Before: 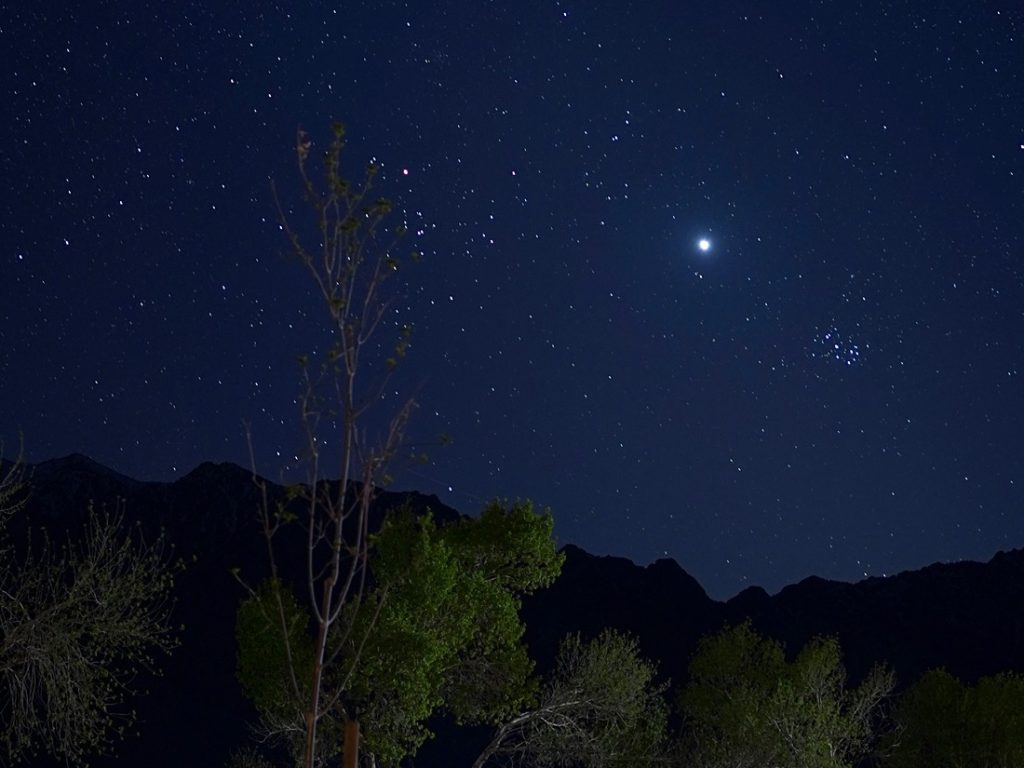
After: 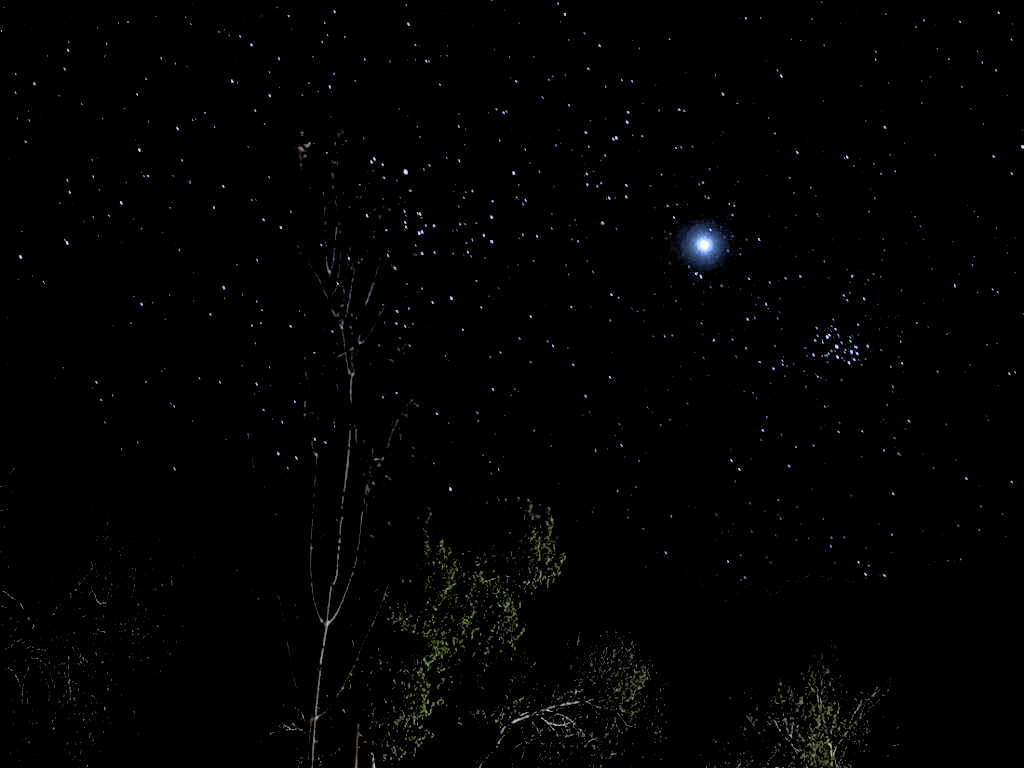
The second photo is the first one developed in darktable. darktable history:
local contrast: detail 130%
velvia: on, module defaults
color balance: lift [1.004, 1.002, 1.002, 0.998], gamma [1, 1.007, 1.002, 0.993], gain [1, 0.977, 1.013, 1.023], contrast -3.64%
shadows and highlights: shadows 37.27, highlights -28.18, soften with gaussian
rgb levels: levels [[0.029, 0.461, 0.922], [0, 0.5, 1], [0, 0.5, 1]]
